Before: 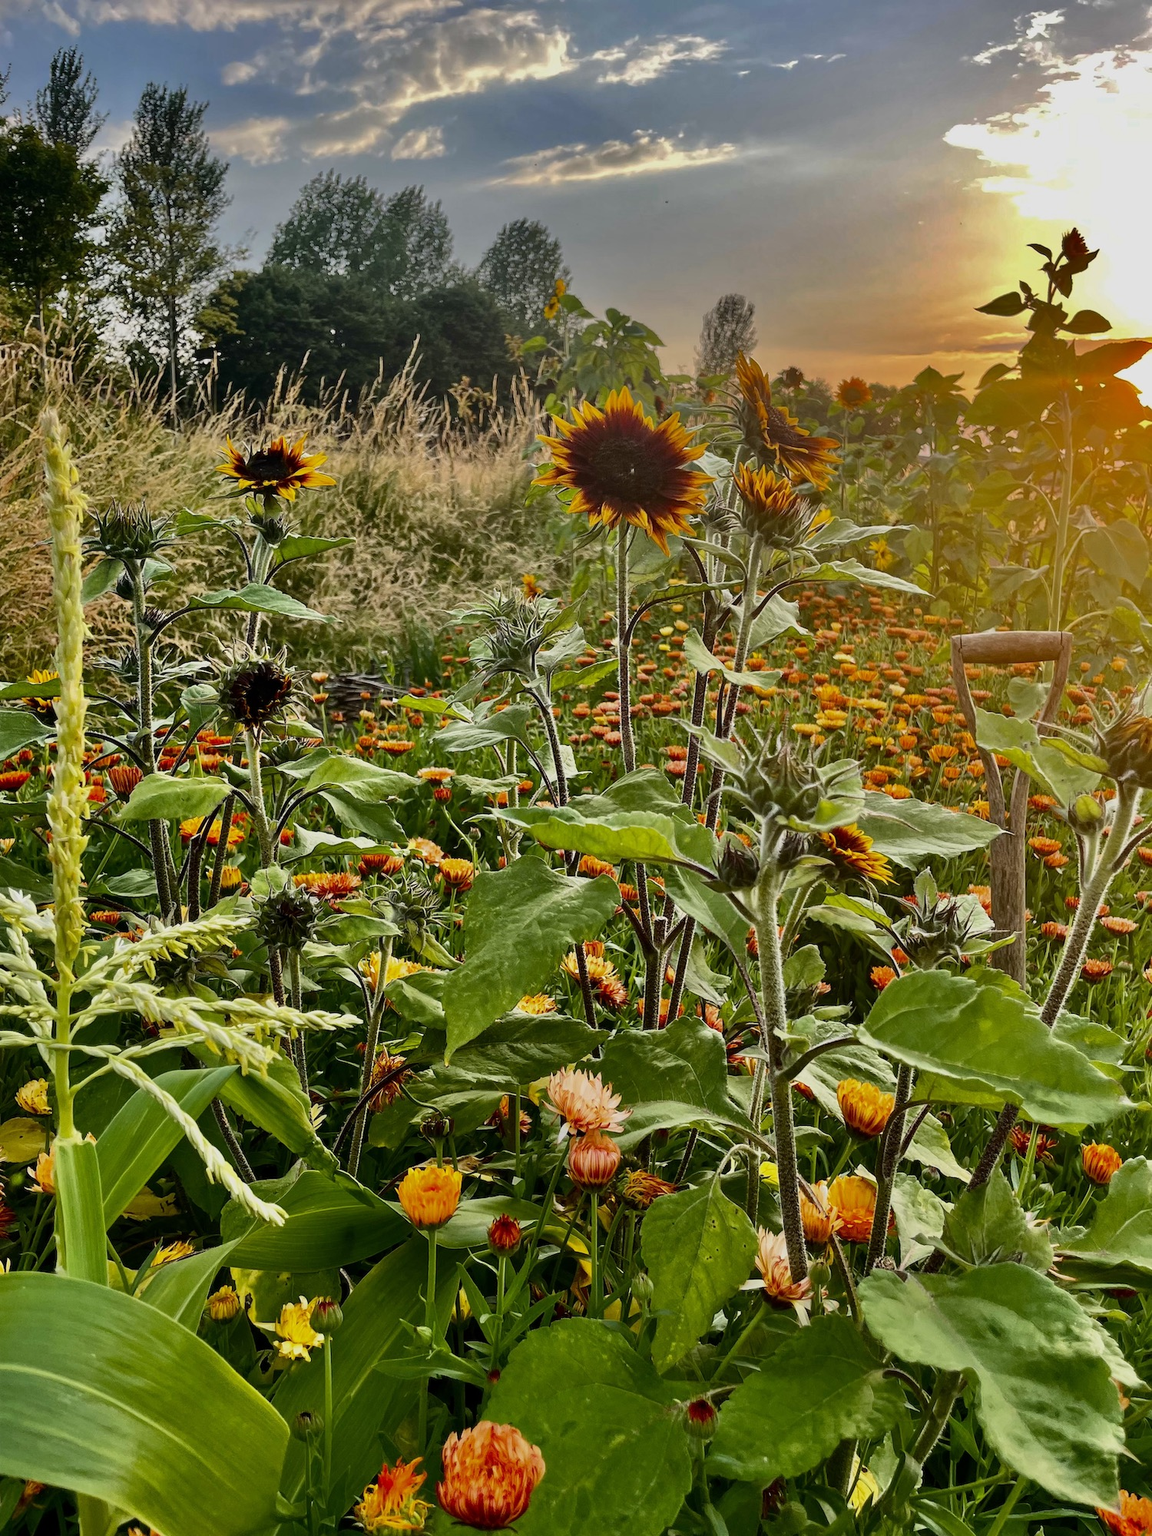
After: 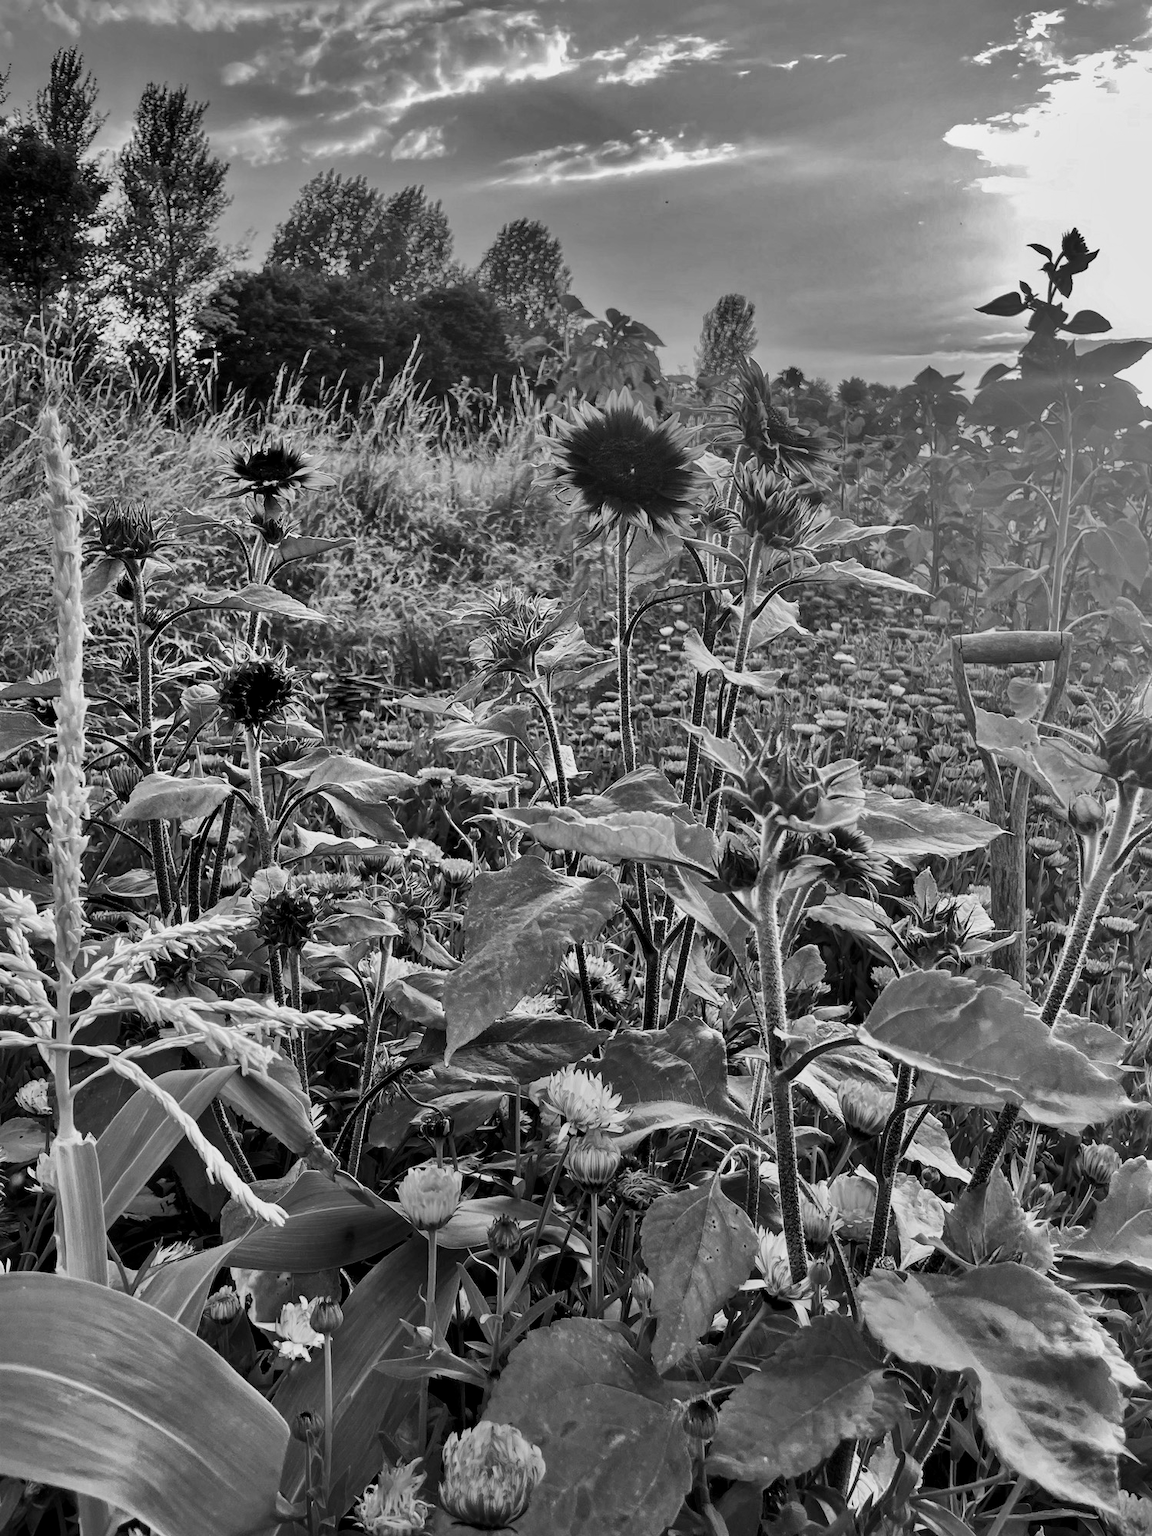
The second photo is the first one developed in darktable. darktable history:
local contrast: mode bilateral grid, contrast 20, coarseness 50, detail 144%, midtone range 0.2
monochrome: a -3.63, b -0.465
color calibration: x 0.37, y 0.382, temperature 4313.32 K
